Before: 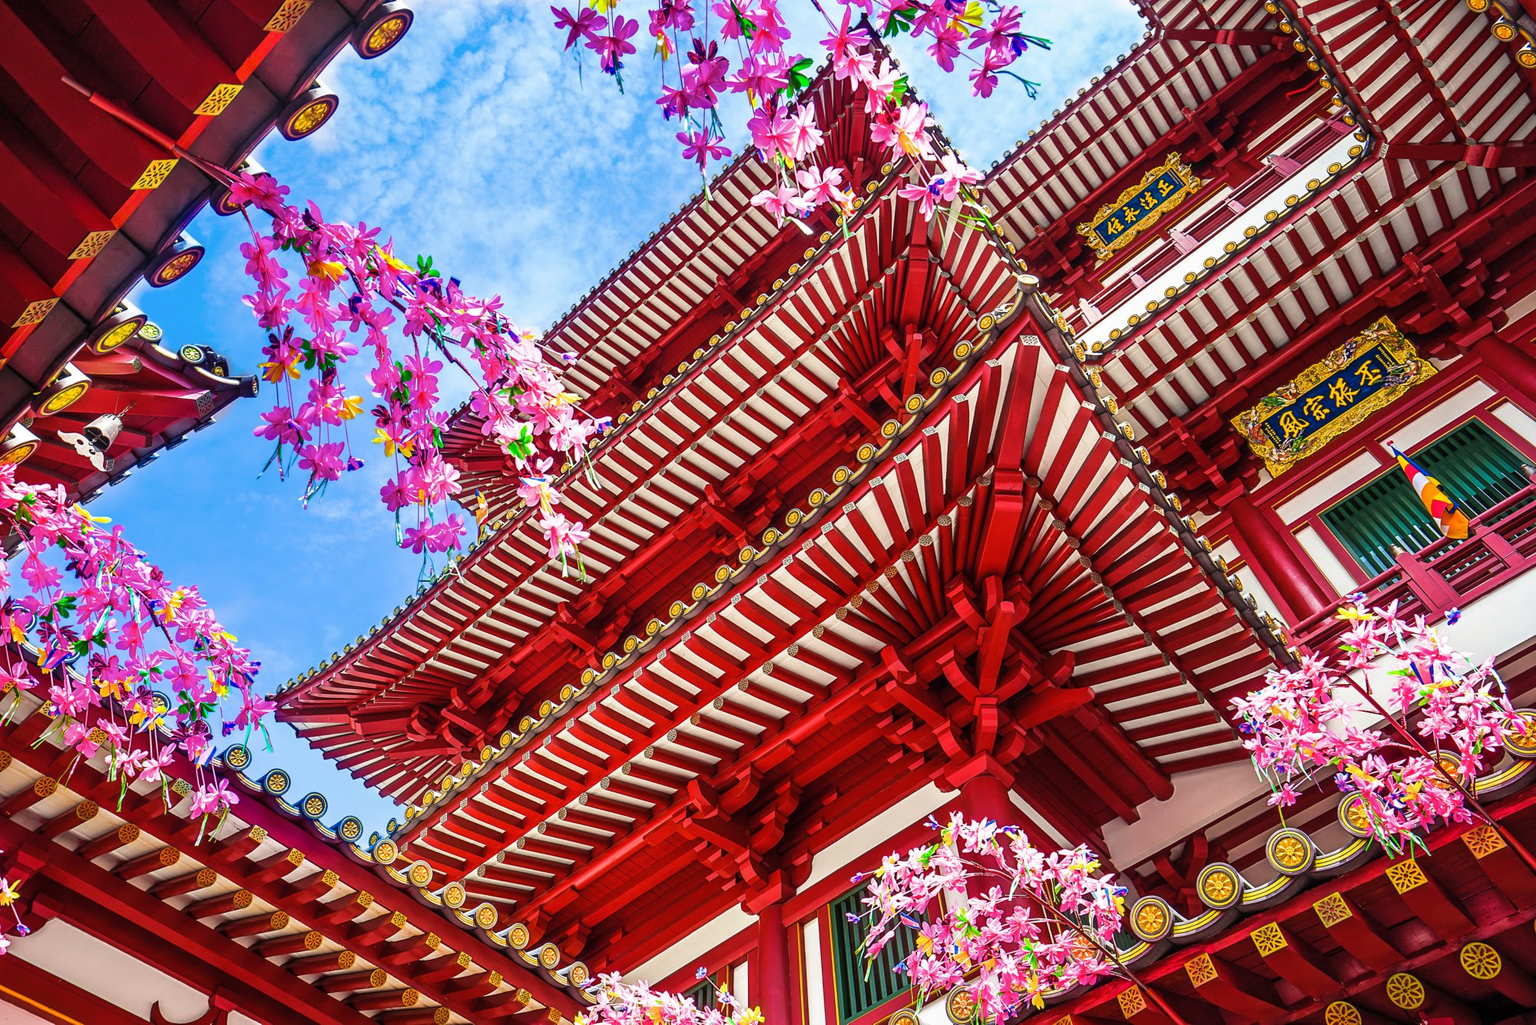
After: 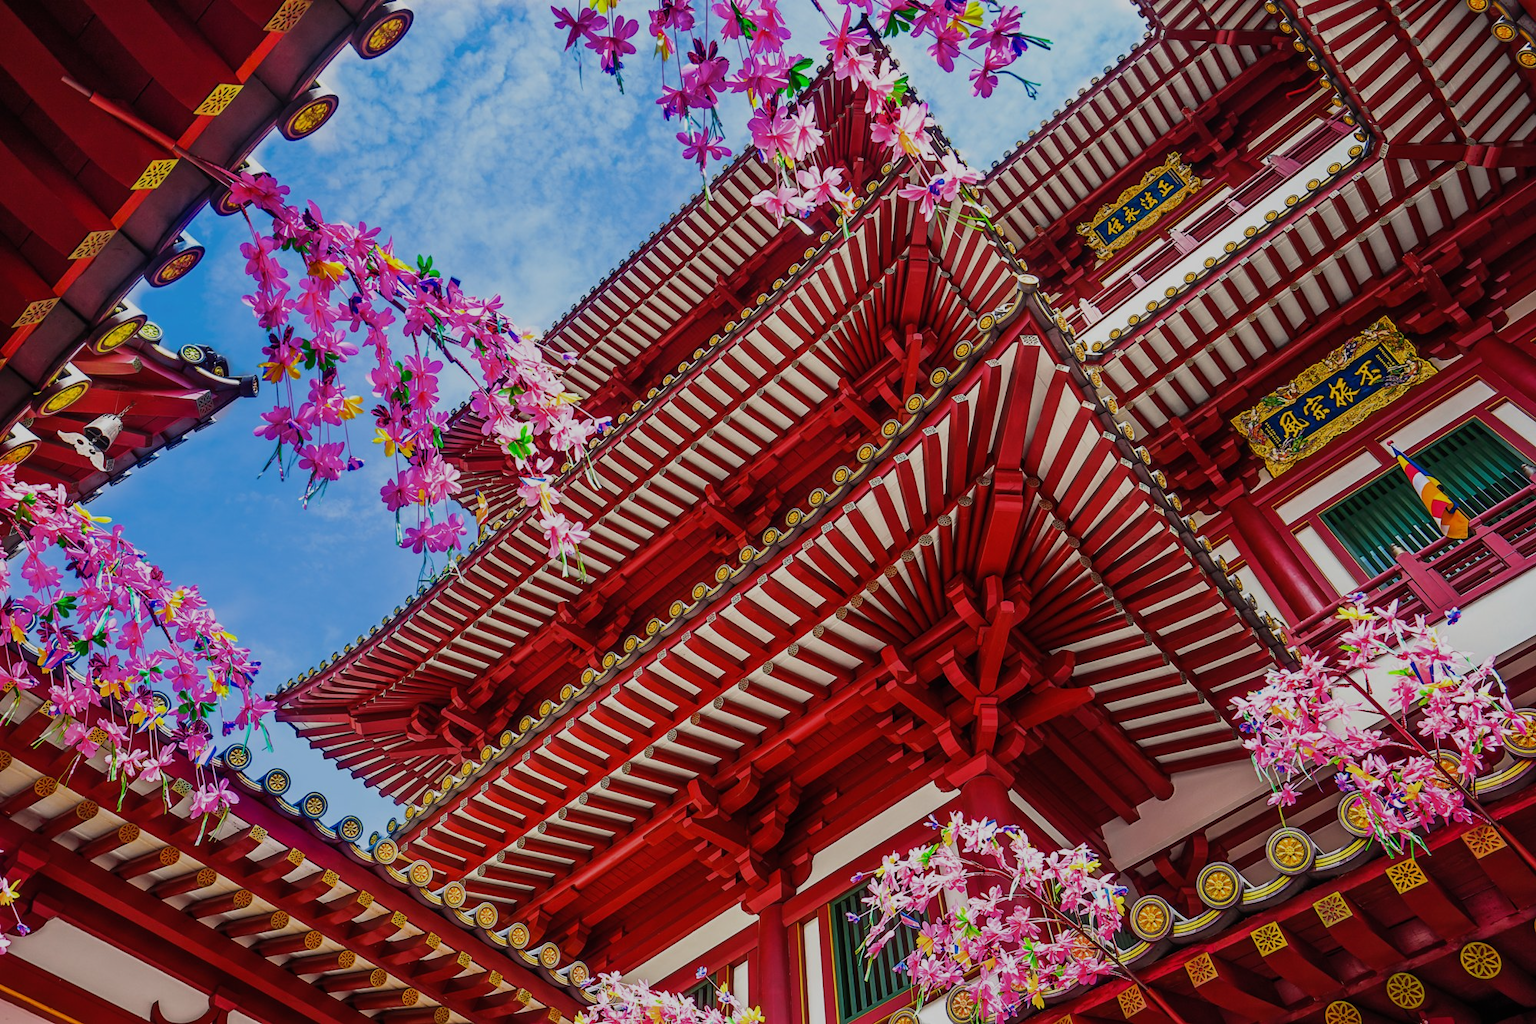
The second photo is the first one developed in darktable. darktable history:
exposure: black level correction 0, exposure -0.713 EV, compensate exposure bias true, compensate highlight preservation false
